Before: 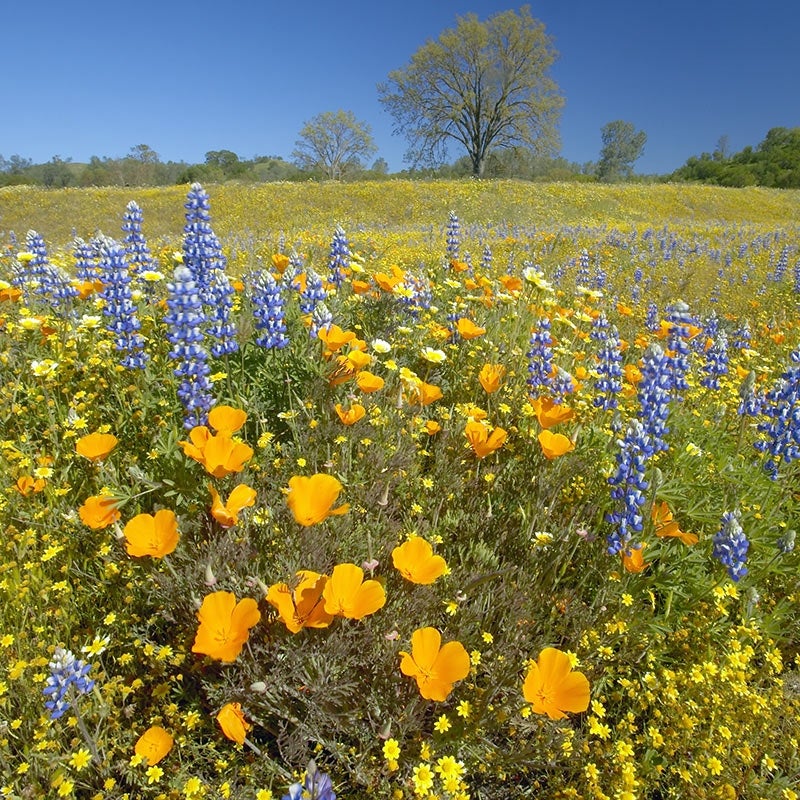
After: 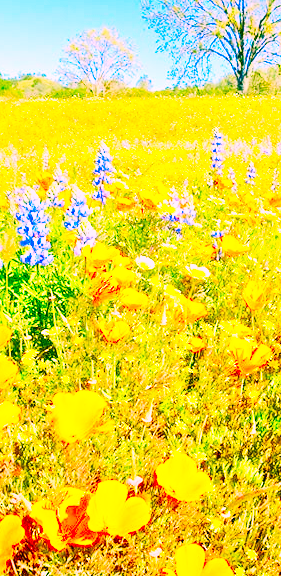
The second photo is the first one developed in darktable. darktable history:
crop and rotate: left 29.638%, top 10.395%, right 35.141%, bottom 17.559%
color correction: highlights a* 16.85, highlights b* 0.317, shadows a* -15.14, shadows b* -14.16, saturation 1.49
tone equalizer: -7 EV 0.154 EV, -6 EV 0.626 EV, -5 EV 1.17 EV, -4 EV 1.35 EV, -3 EV 1.13 EV, -2 EV 0.6 EV, -1 EV 0.156 EV, mask exposure compensation -0.503 EV
local contrast: mode bilateral grid, contrast 21, coarseness 51, detail 119%, midtone range 0.2
shadows and highlights: shadows 76.22, highlights -26.13, soften with gaussian
contrast brightness saturation: contrast 0.256, brightness 0.02, saturation 0.875
base curve: curves: ch0 [(0, 0) (0.007, 0.004) (0.027, 0.03) (0.046, 0.07) (0.207, 0.54) (0.442, 0.872) (0.673, 0.972) (1, 1)], preserve colors none
